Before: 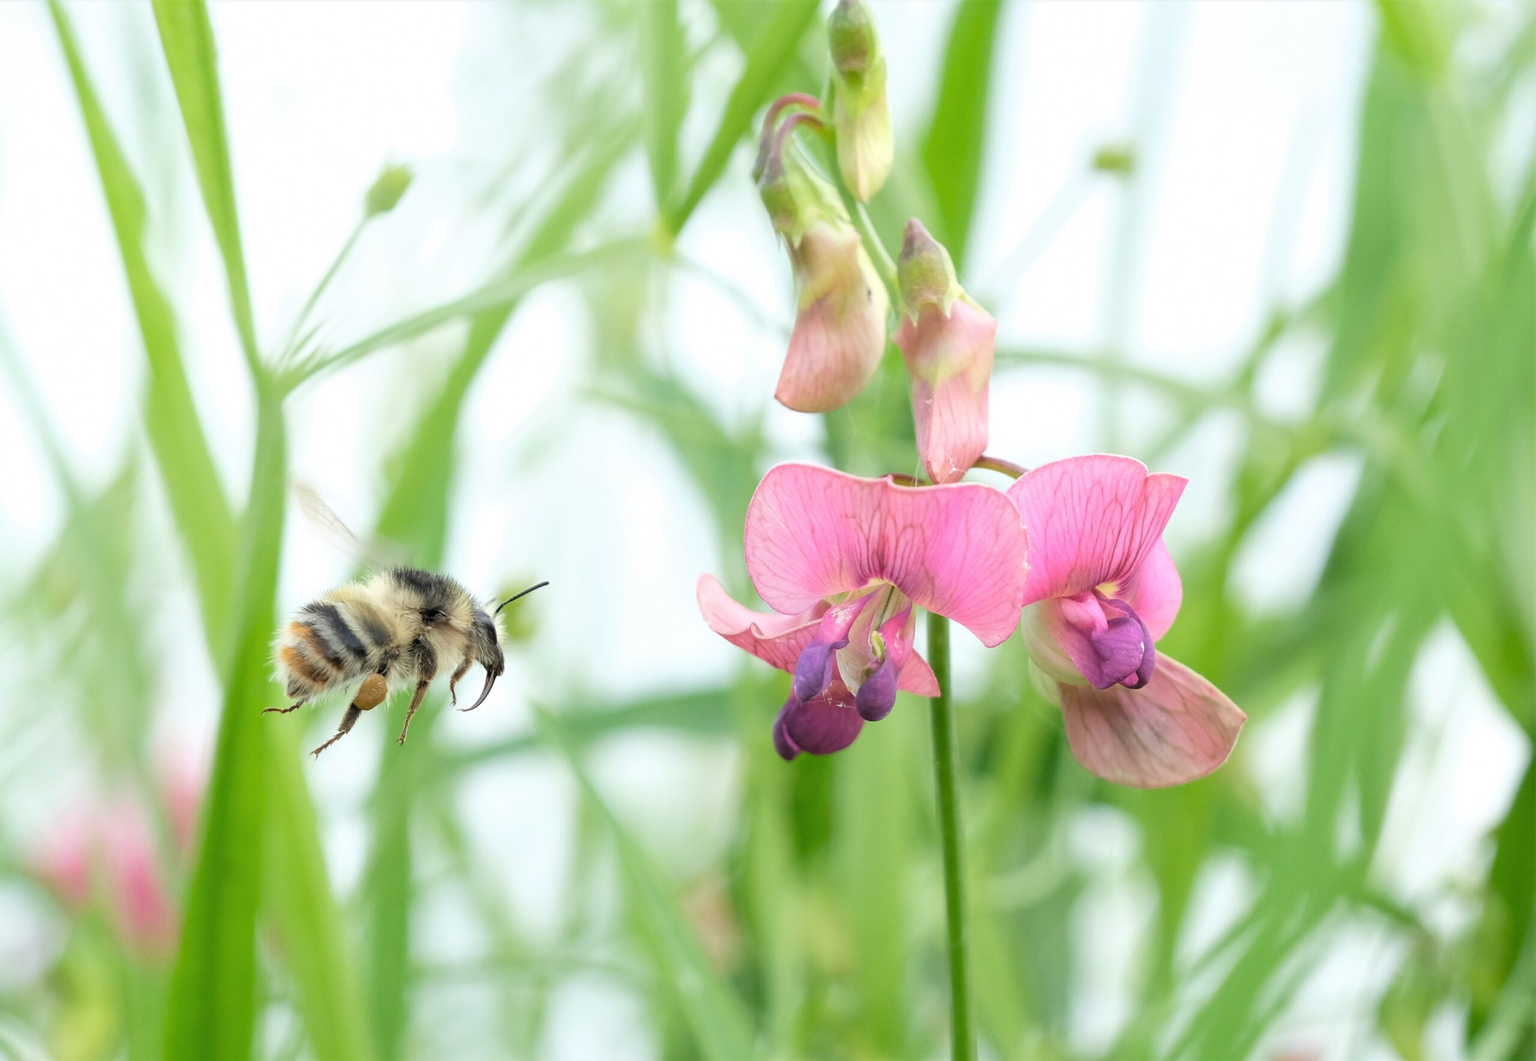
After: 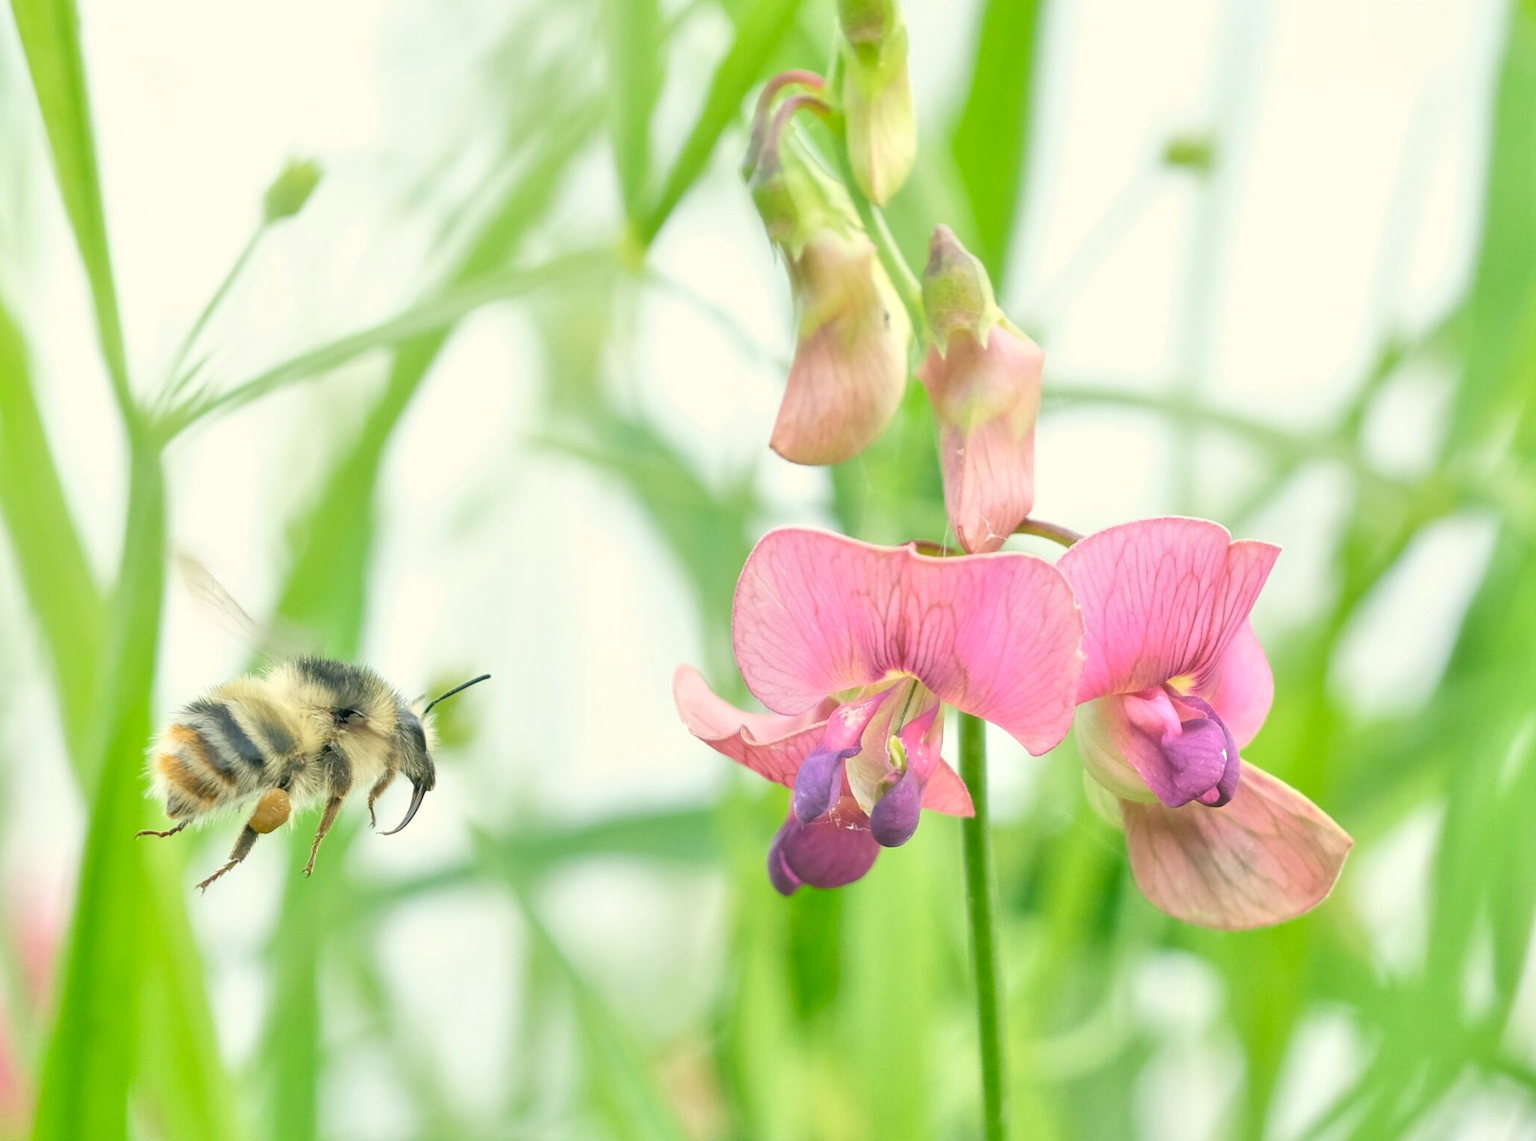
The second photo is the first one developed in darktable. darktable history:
white balance: emerald 1
color correction: highlights a* -0.482, highlights b* 9.48, shadows a* -9.48, shadows b* 0.803
tone equalizer: -8 EV 2 EV, -7 EV 2 EV, -6 EV 2 EV, -5 EV 2 EV, -4 EV 2 EV, -3 EV 1.5 EV, -2 EV 1 EV, -1 EV 0.5 EV
crop: left 9.929%, top 3.475%, right 9.188%, bottom 9.529%
color balance: mode lift, gamma, gain (sRGB)
